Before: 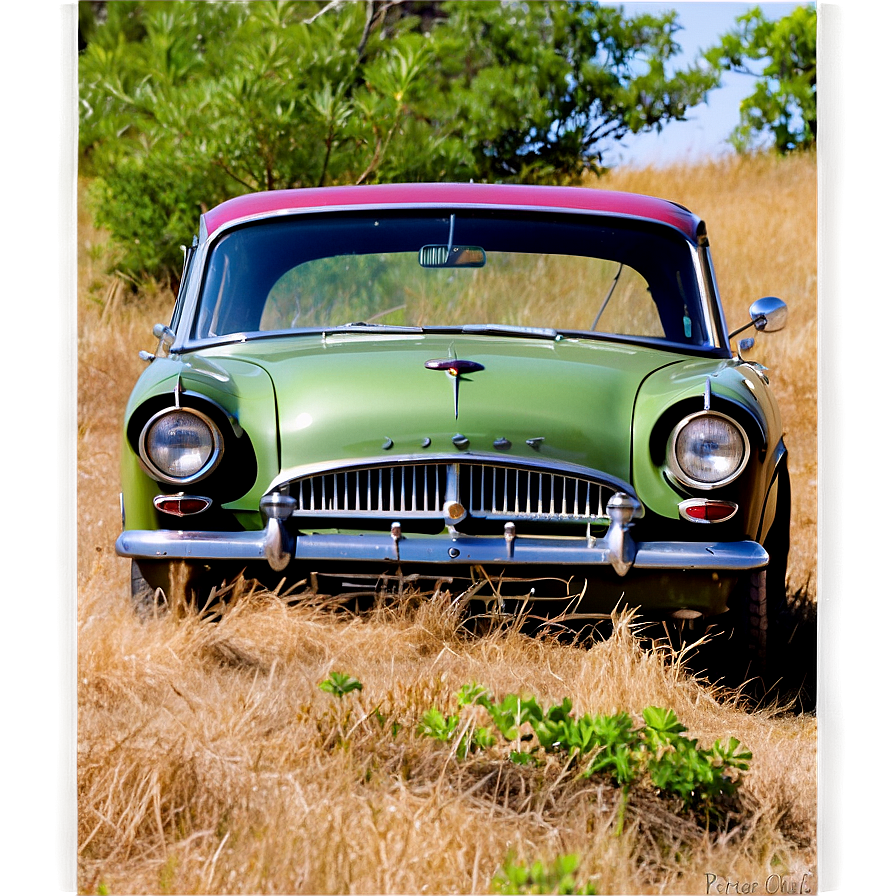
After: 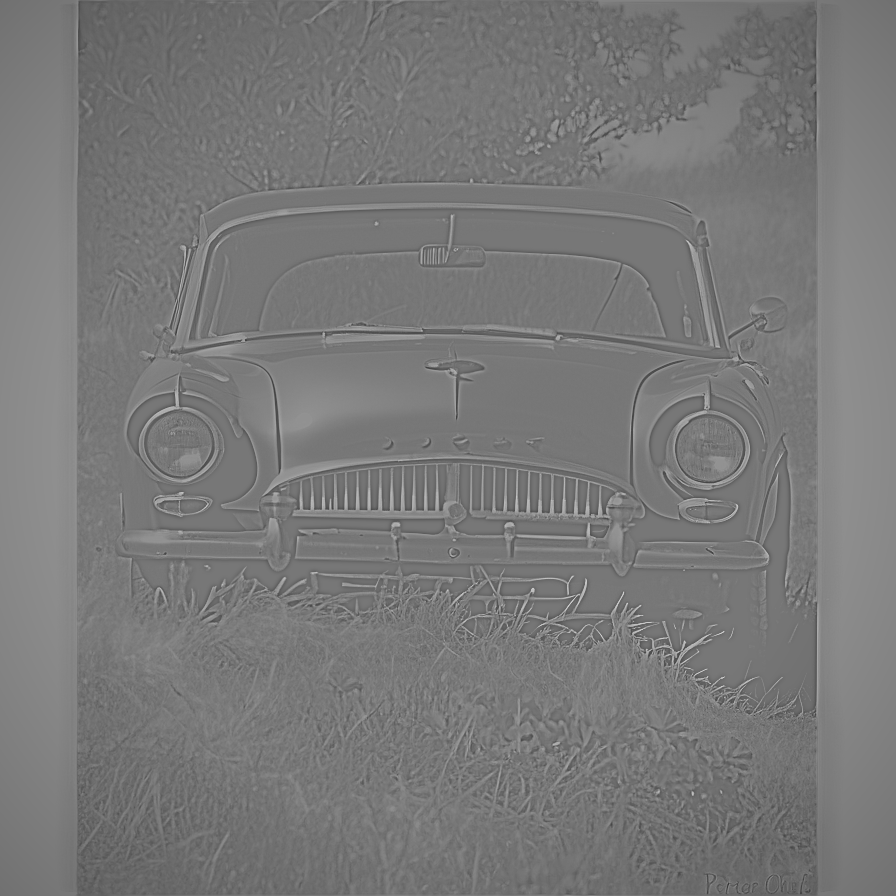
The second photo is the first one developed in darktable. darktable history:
white balance: red 1.08, blue 0.791
exposure: black level correction 0, exposure 1.2 EV, compensate exposure bias true, compensate highlight preservation false
vignetting: fall-off radius 70%, automatic ratio true
highpass: sharpness 6%, contrast boost 7.63%
color balance rgb: perceptual saturation grading › global saturation 25%, global vibrance 20%
